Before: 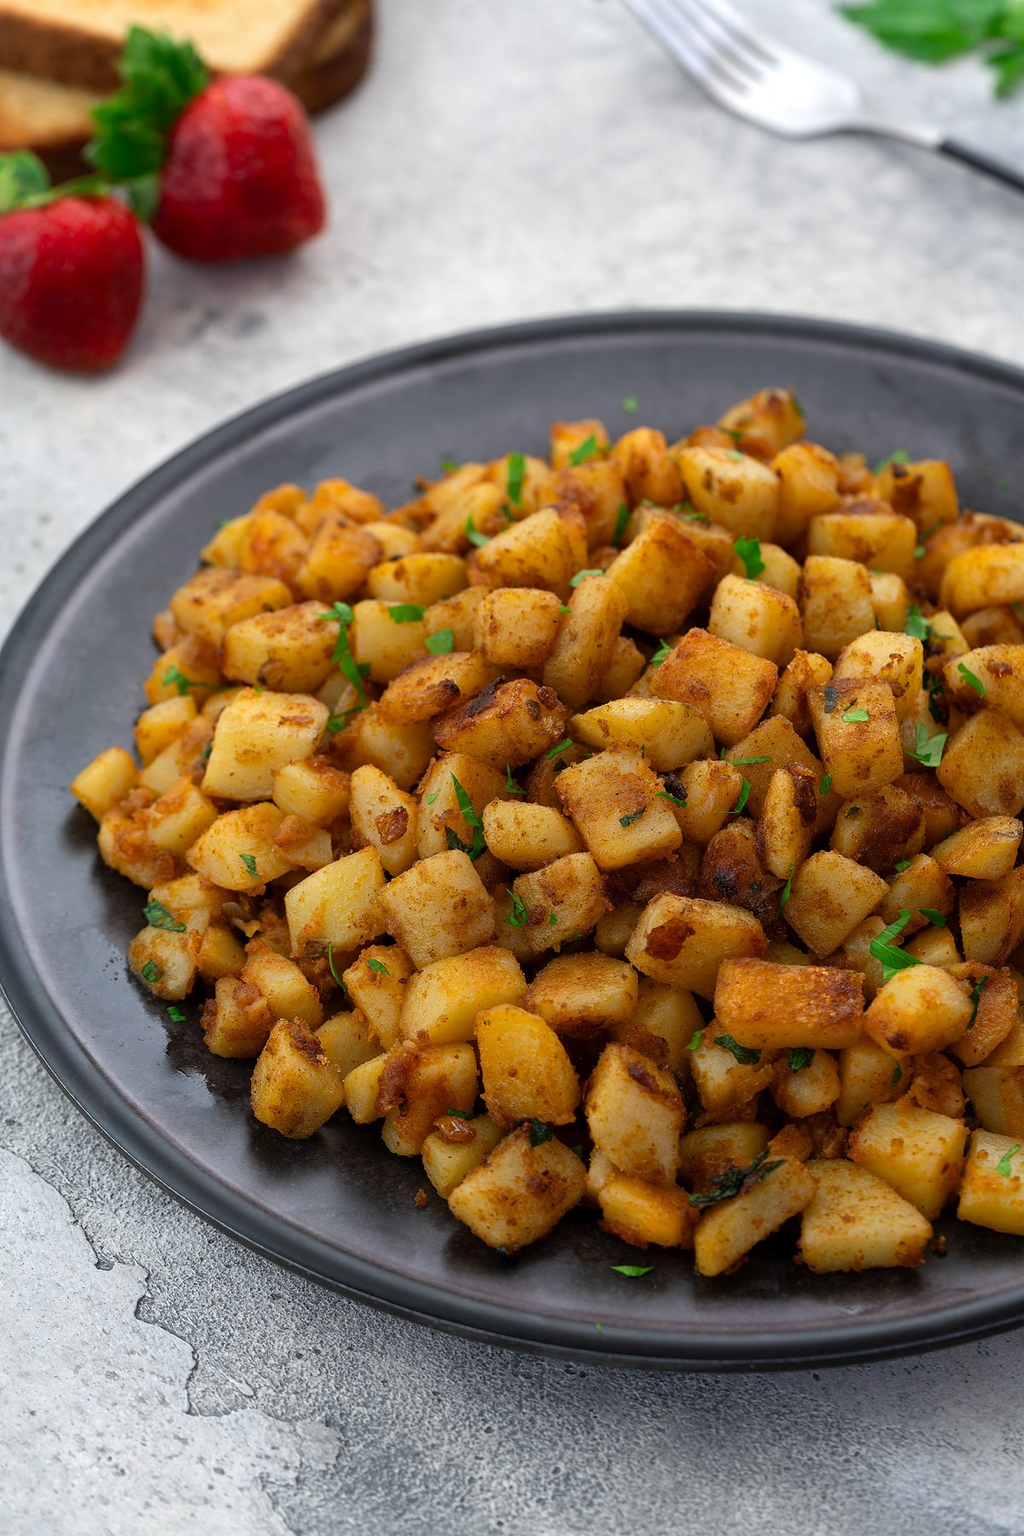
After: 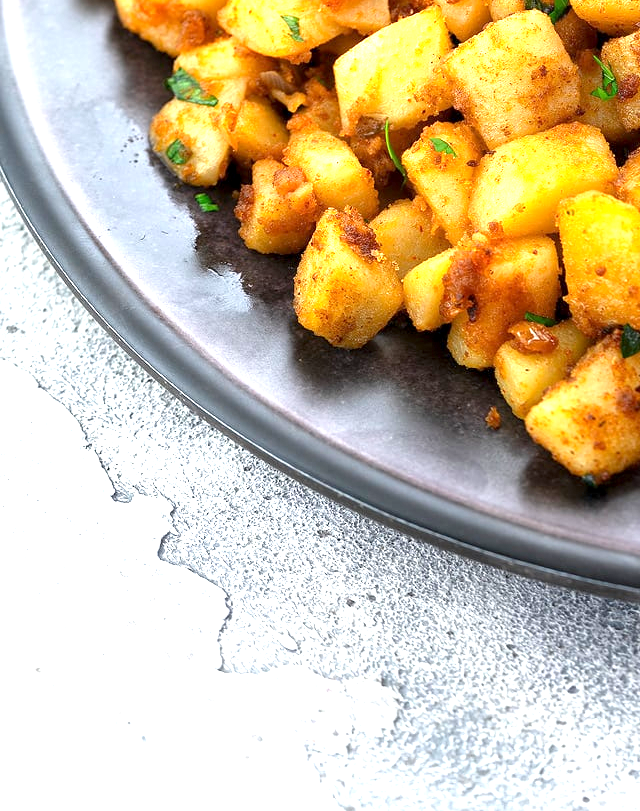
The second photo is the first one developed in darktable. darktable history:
crop and rotate: top 54.778%, right 46.61%, bottom 0.159%
exposure: black level correction 0.001, exposure 1.719 EV, compensate exposure bias true, compensate highlight preservation false
